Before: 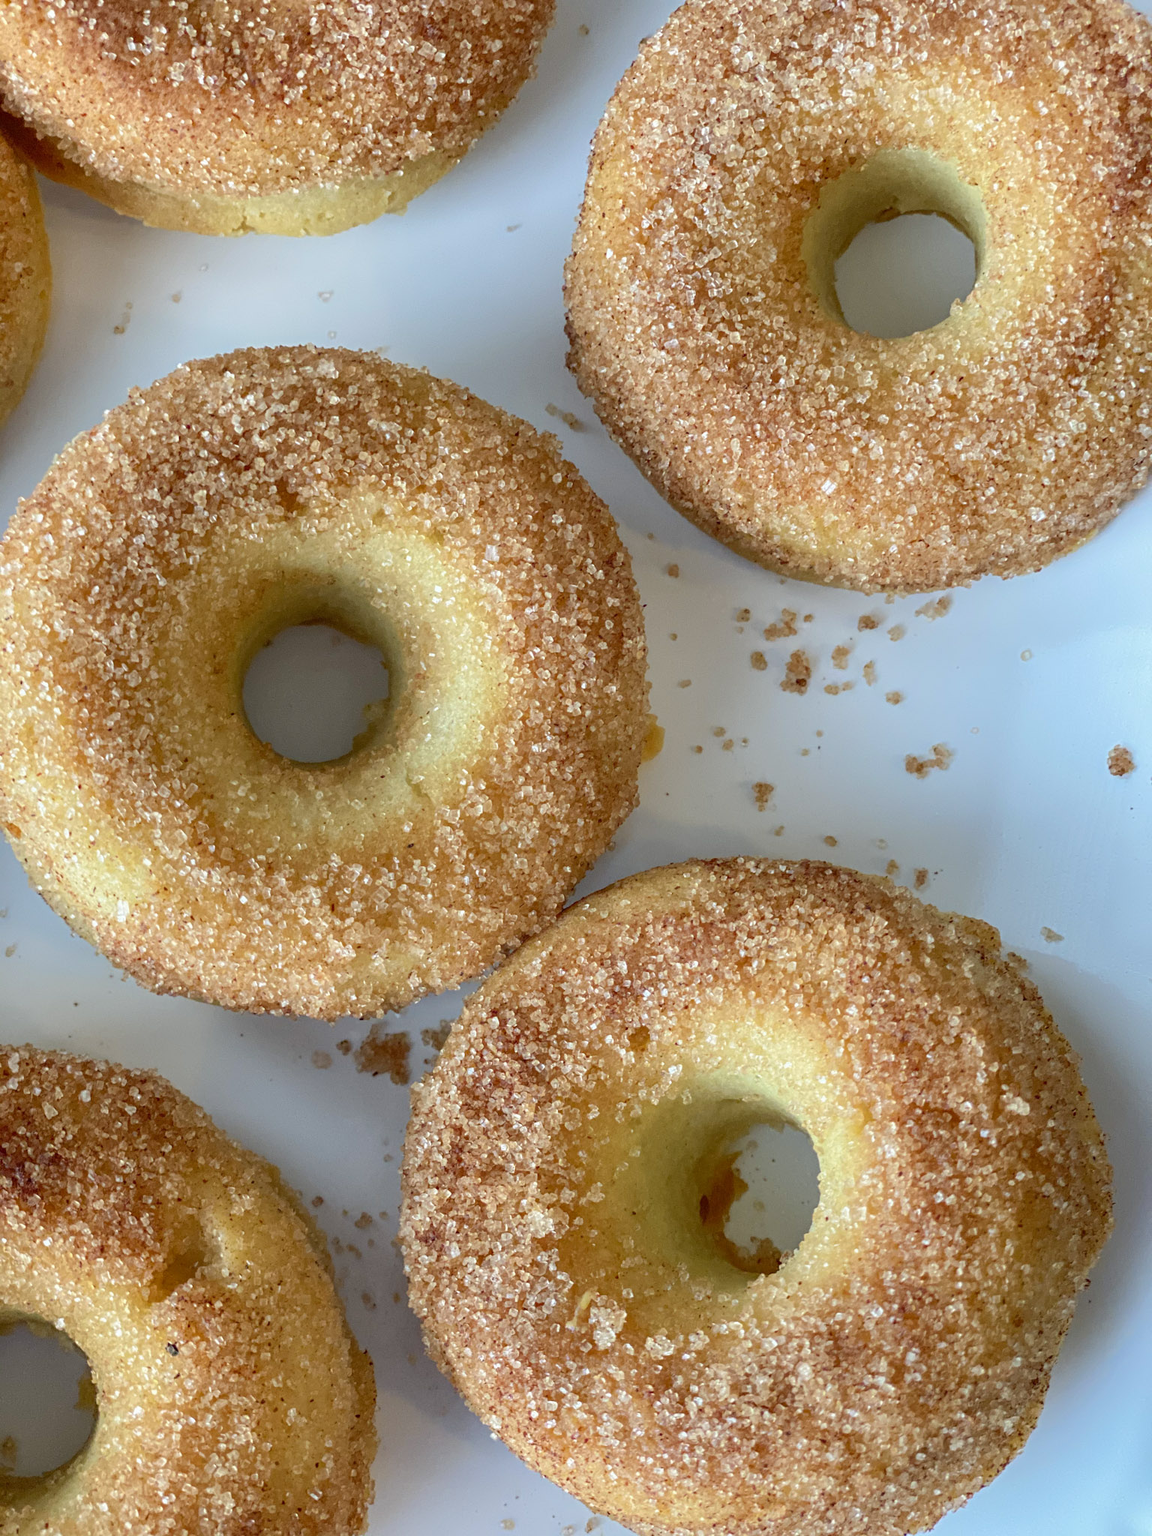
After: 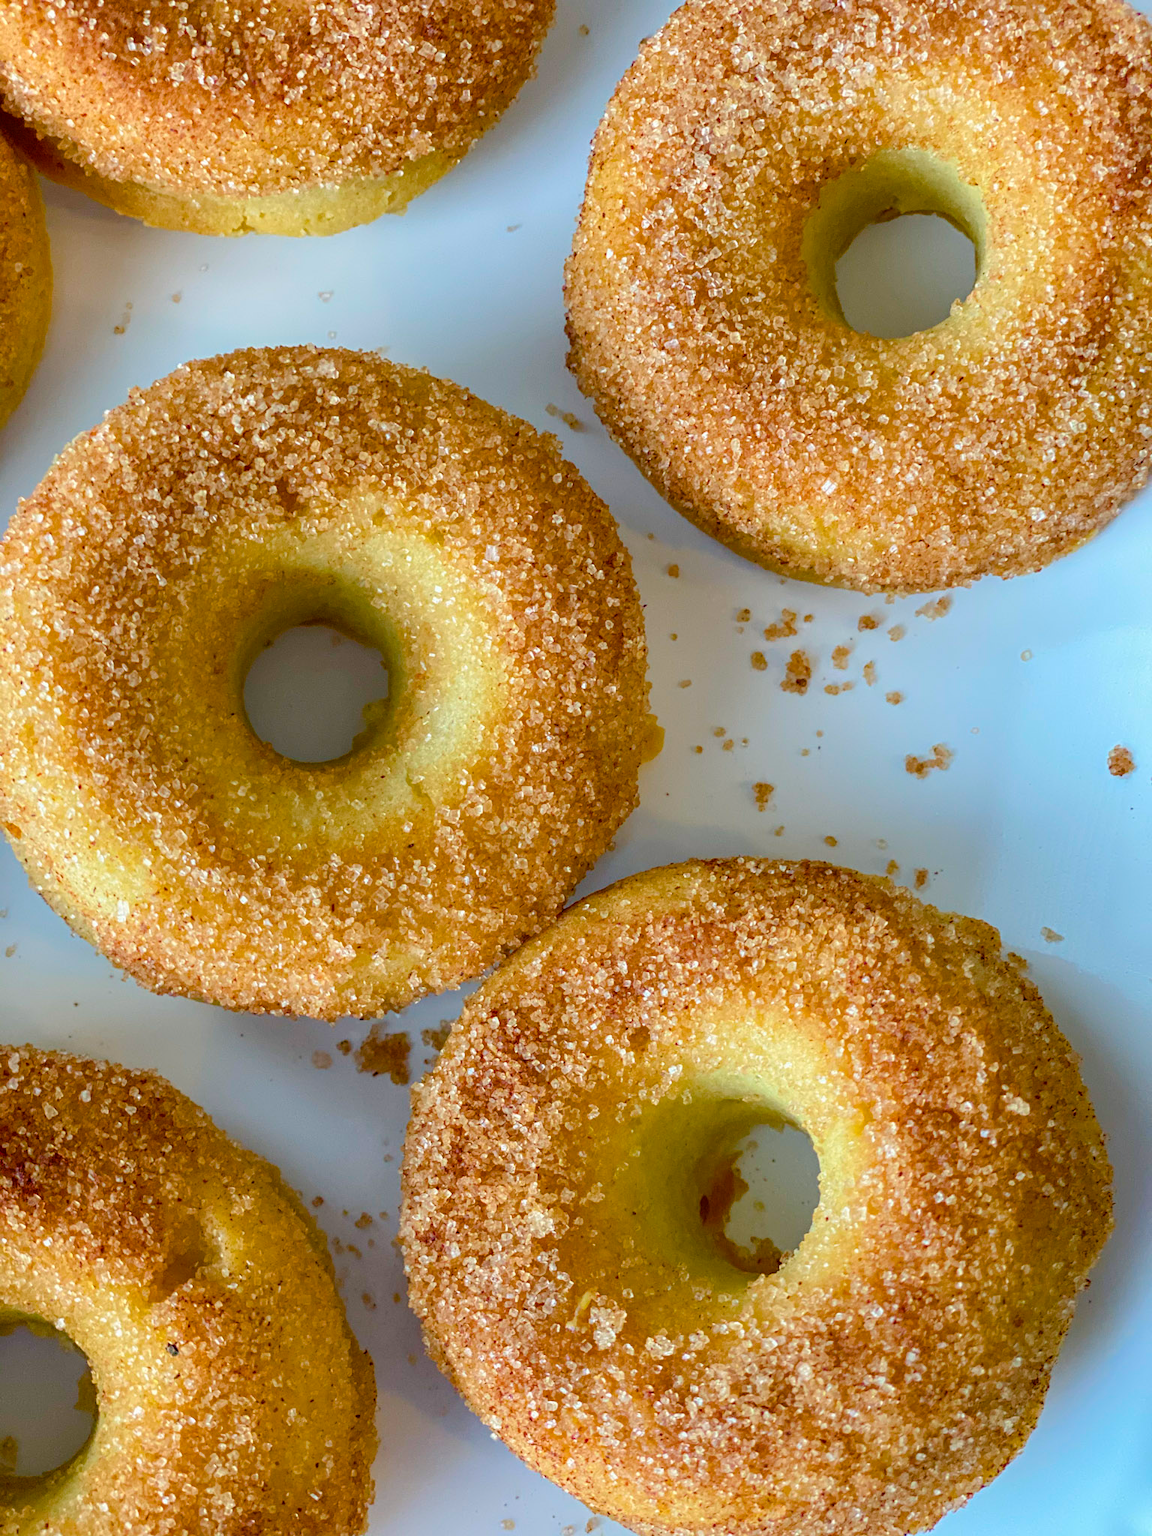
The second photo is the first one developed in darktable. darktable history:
color balance rgb: shadows lift › chroma 2.037%, shadows lift › hue 248.52°, highlights gain › chroma 1.008%, highlights gain › hue 68.38°, perceptual saturation grading › global saturation 20%, perceptual saturation grading › highlights -25.865%, perceptual saturation grading › shadows 24.895%, global vibrance 41.577%
